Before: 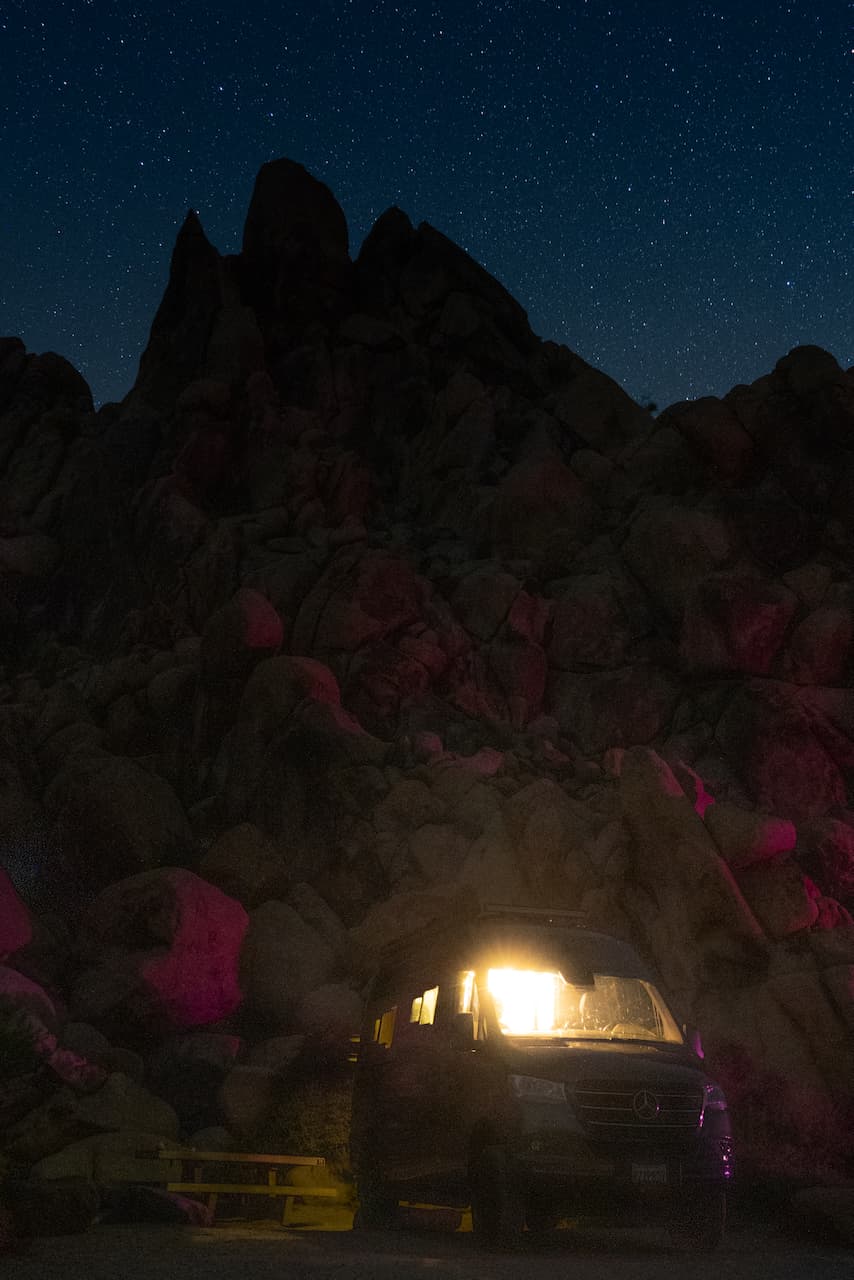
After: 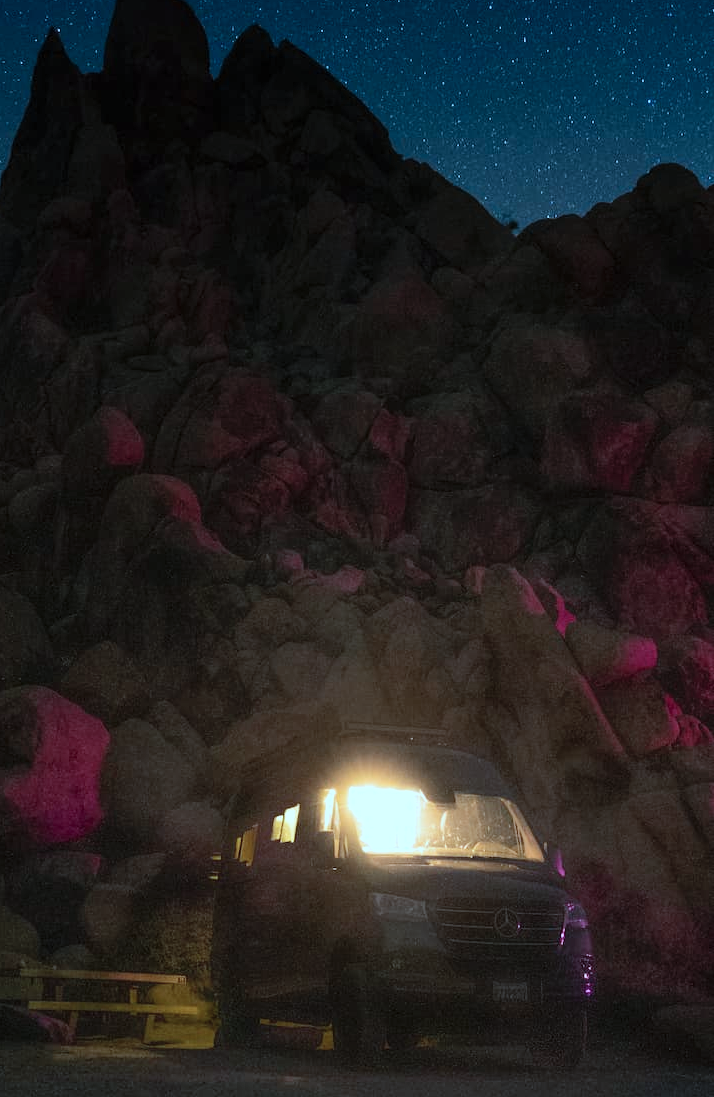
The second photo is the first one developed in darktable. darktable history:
color correction: highlights a* -9.73, highlights b* -21.22
crop: left 16.315%, top 14.246%
shadows and highlights: shadows 40, highlights -54, highlights color adjustment 46%, low approximation 0.01, soften with gaussian
